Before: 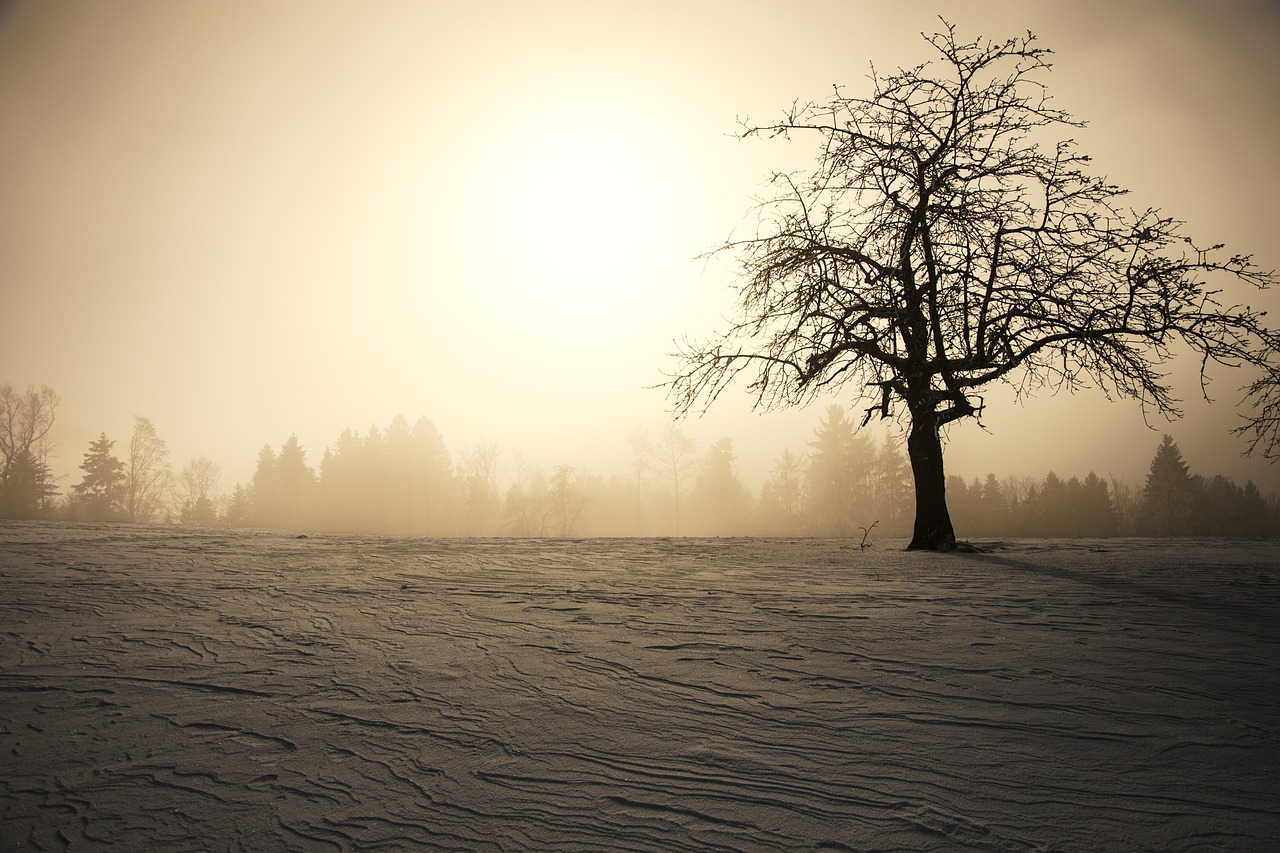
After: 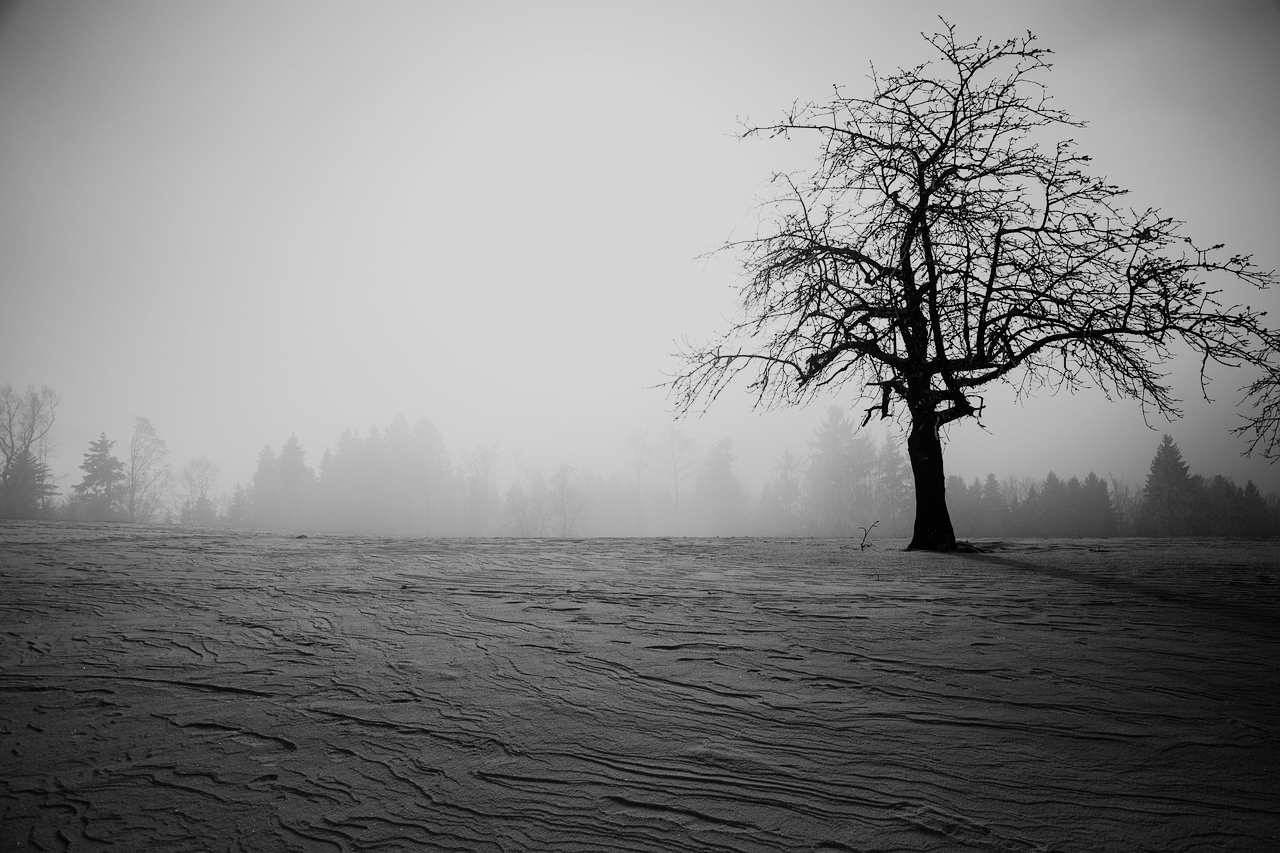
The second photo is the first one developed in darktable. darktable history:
monochrome: on, module defaults
filmic rgb: black relative exposure -7.65 EV, white relative exposure 4.56 EV, hardness 3.61, color science v6 (2022)
